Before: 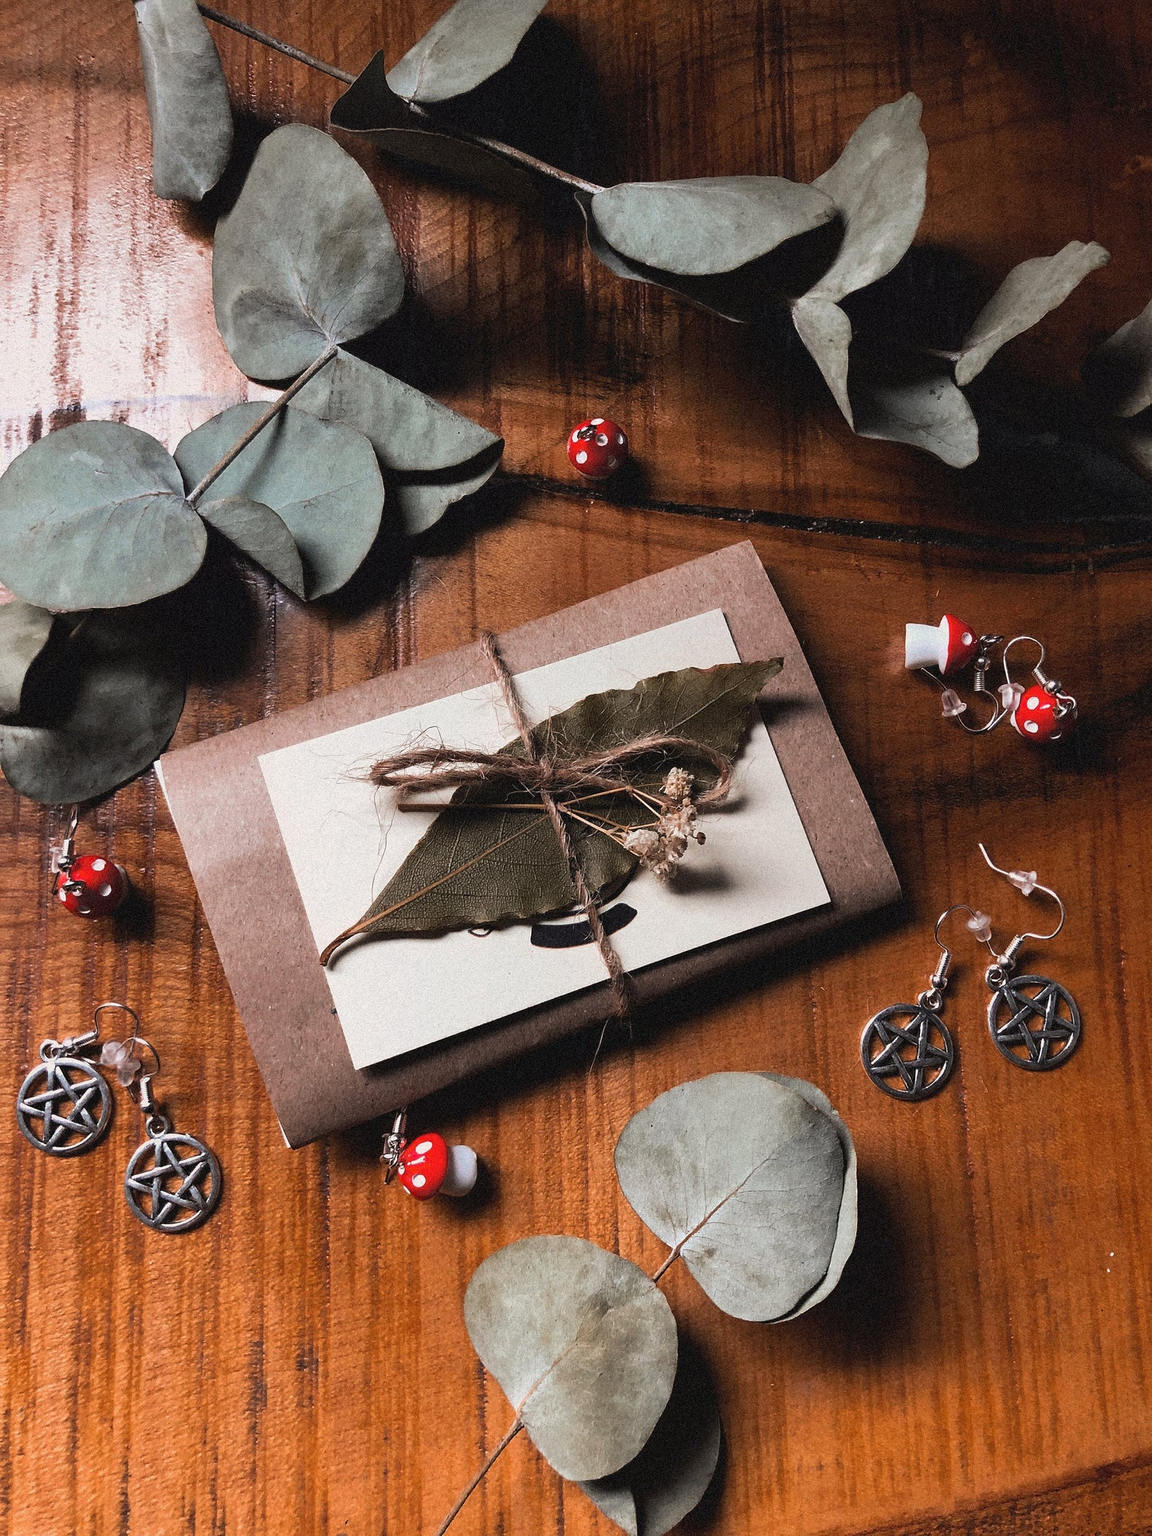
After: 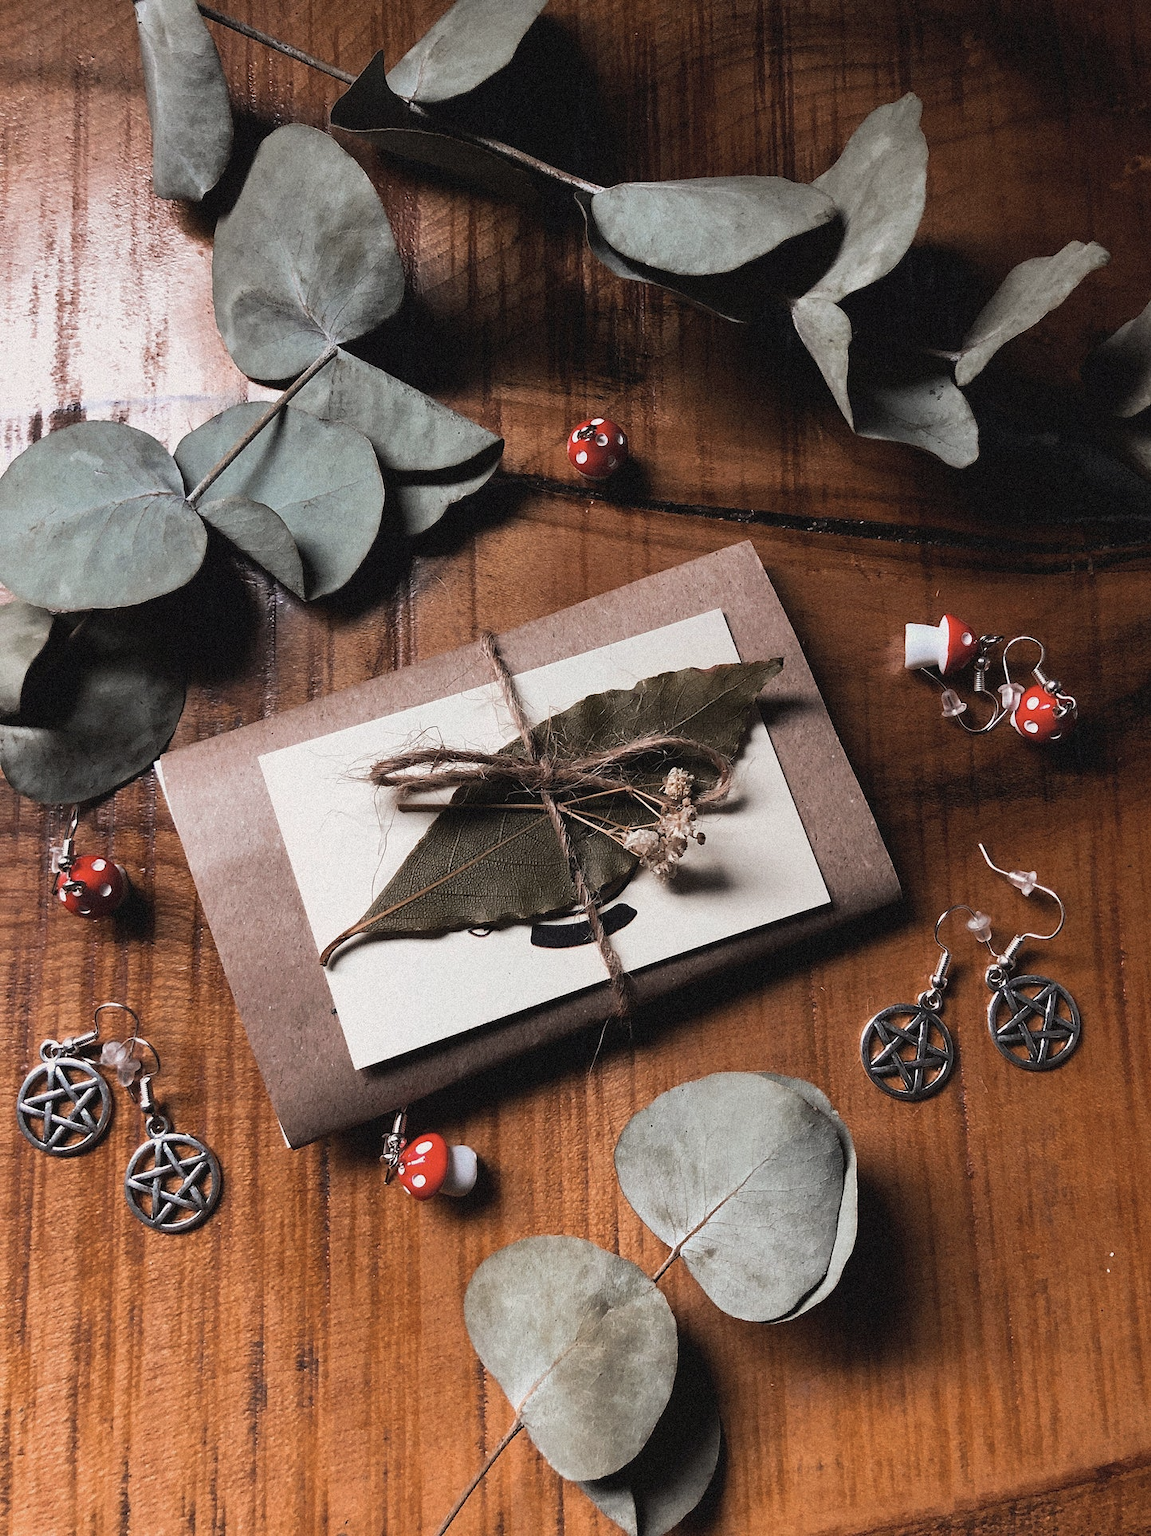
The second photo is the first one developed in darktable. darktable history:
color correction: highlights b* -0.042, saturation 0.793
